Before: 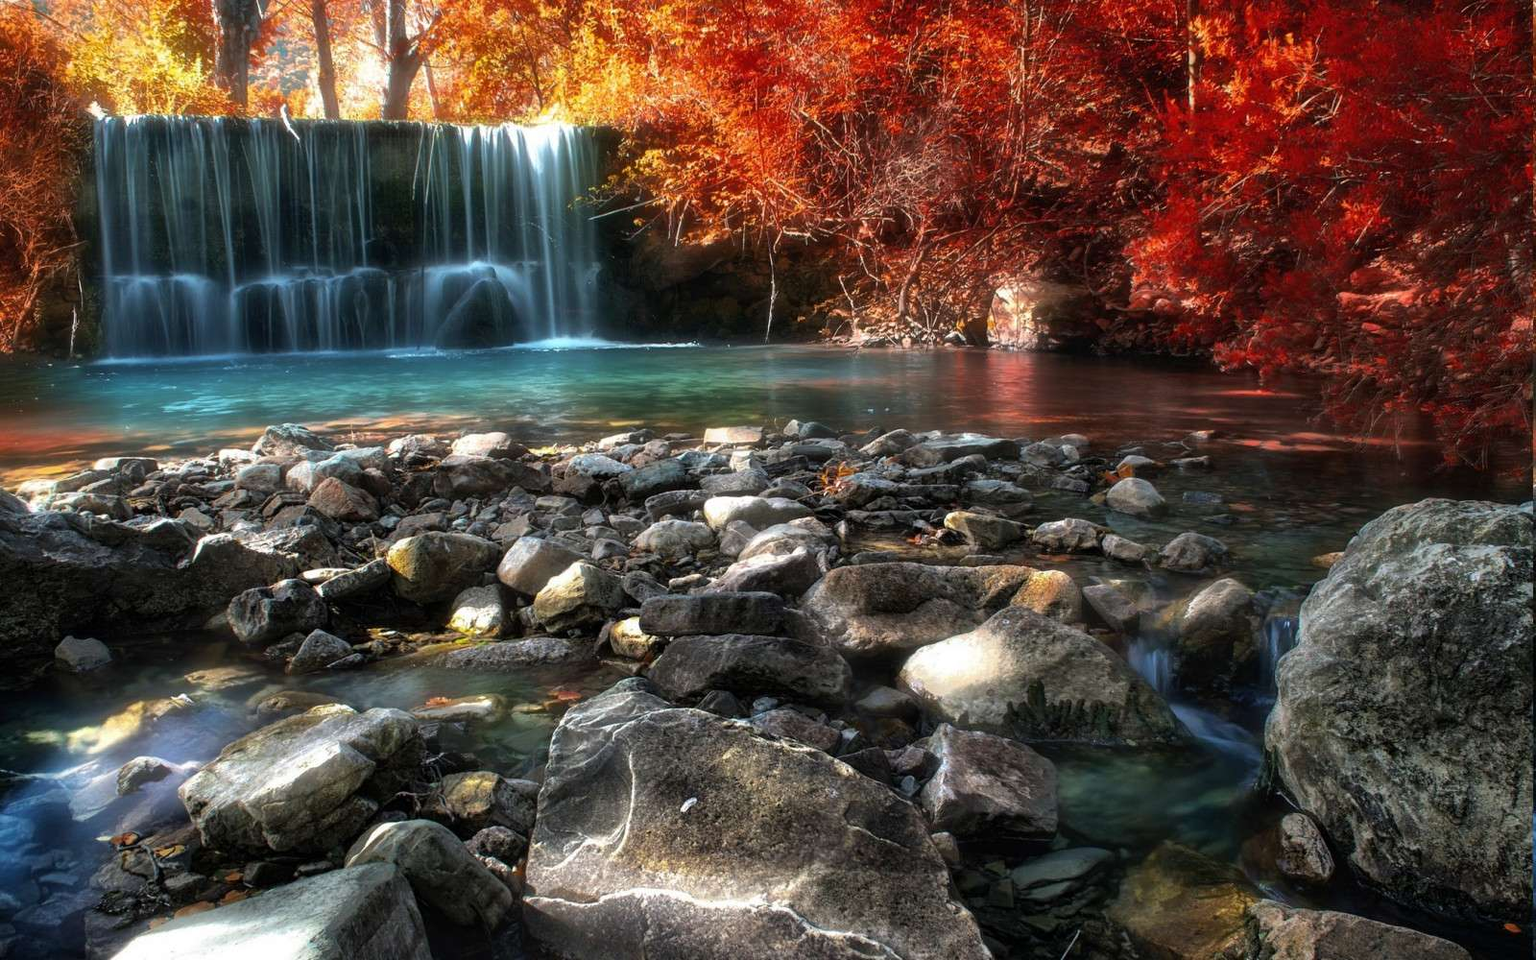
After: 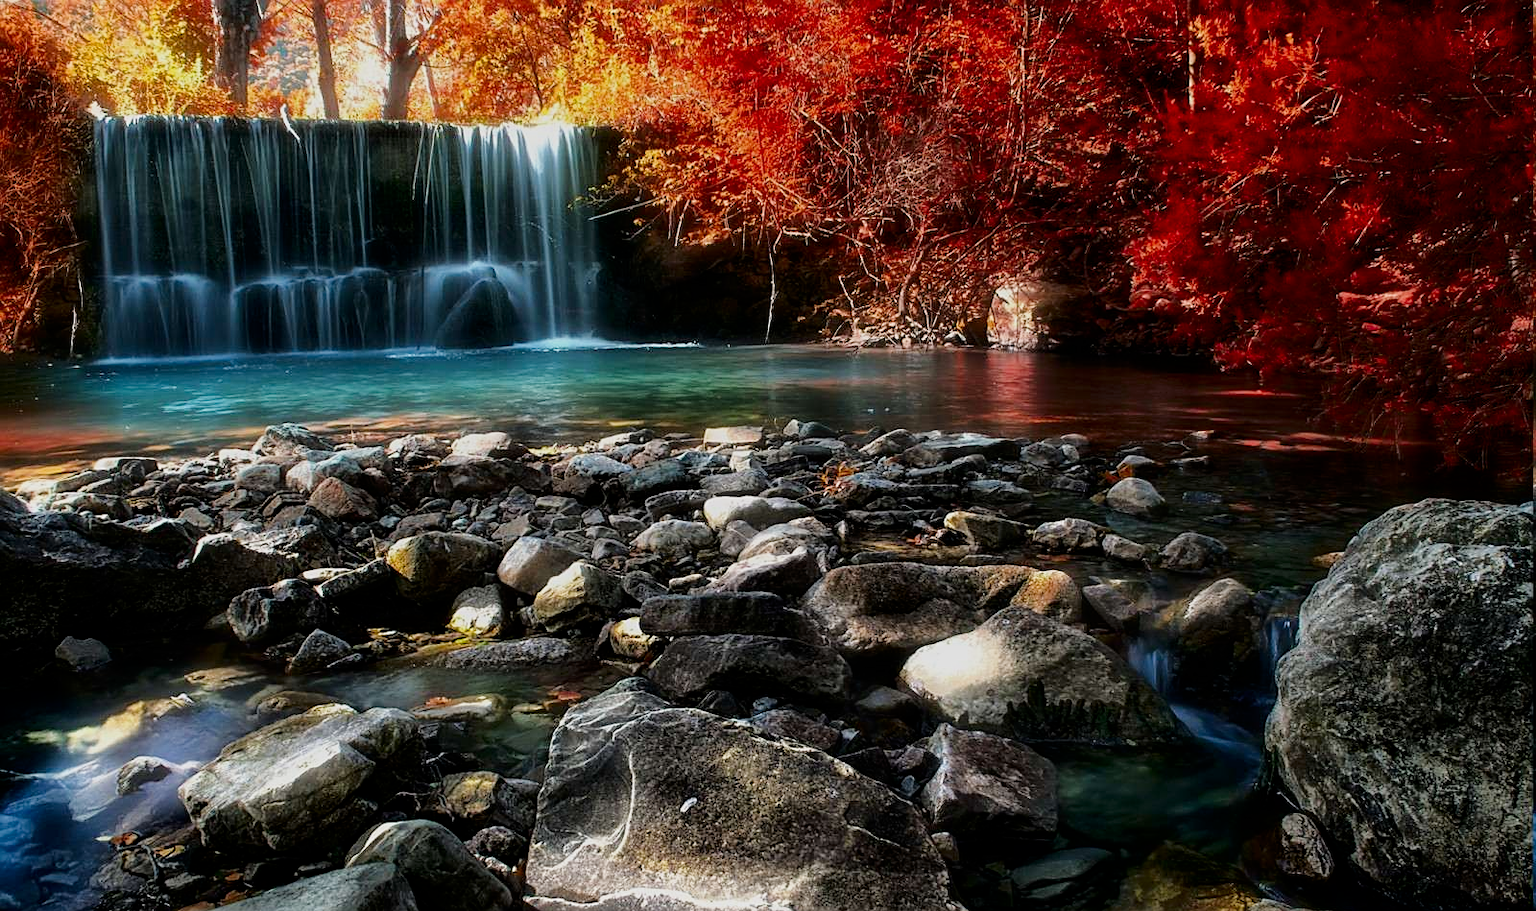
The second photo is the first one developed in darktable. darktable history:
shadows and highlights: shadows -62.32, white point adjustment -5.22, highlights 61.59
filmic rgb: black relative exposure -7.65 EV, white relative exposure 4.56 EV, hardness 3.61
sharpen: on, module defaults
crop and rotate: top 0%, bottom 5.097%
color correction: saturation 1.11
